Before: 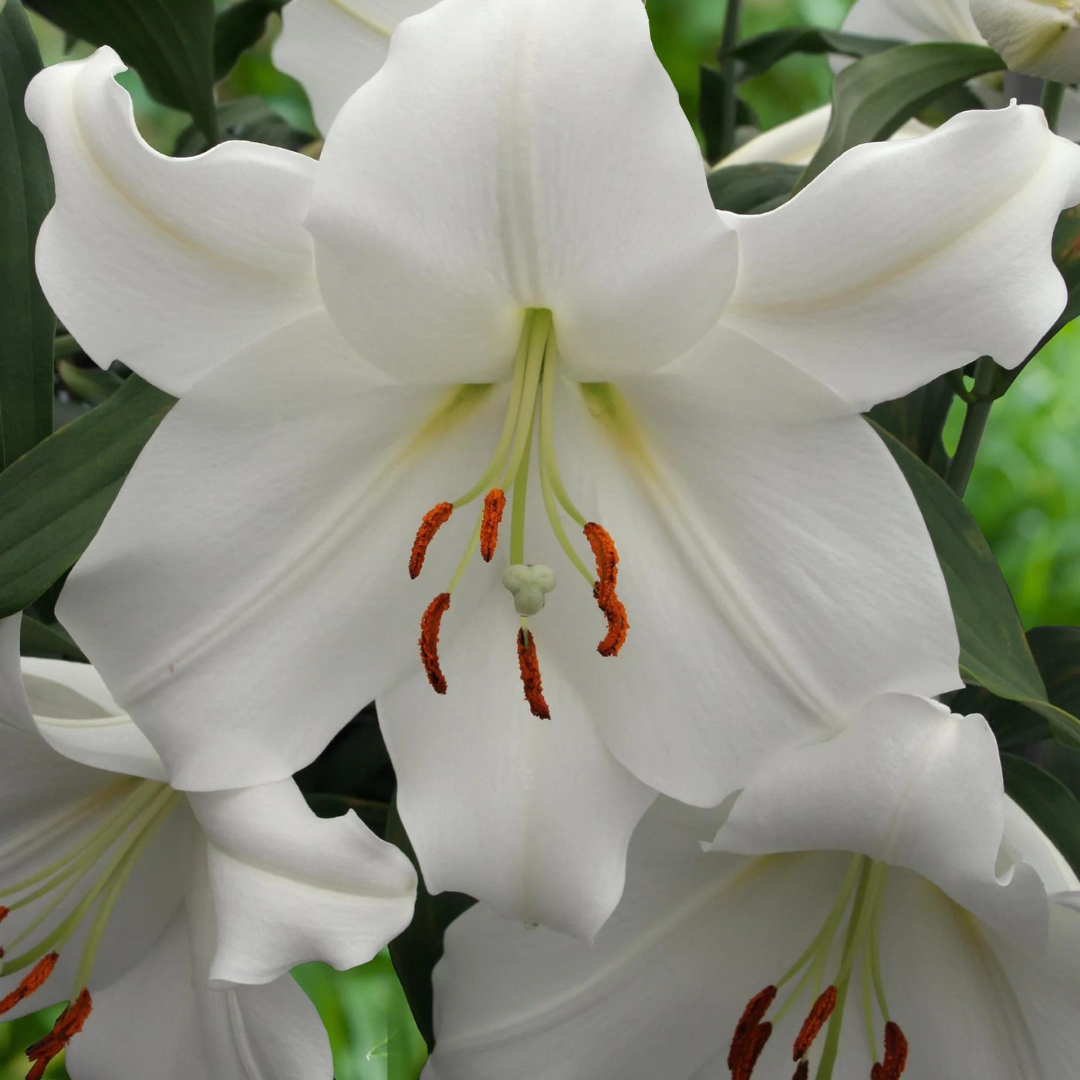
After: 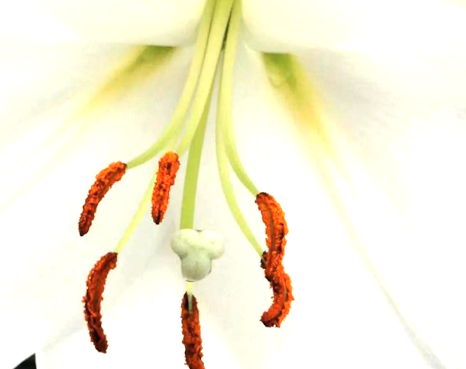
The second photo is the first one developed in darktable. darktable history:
crop: left 31.751%, top 32.172%, right 27.8%, bottom 35.83%
white balance: emerald 1
tone equalizer "contrast tone curve: medium": -8 EV -0.75 EV, -7 EV -0.7 EV, -6 EV -0.6 EV, -5 EV -0.4 EV, -3 EV 0.4 EV, -2 EV 0.6 EV, -1 EV 0.7 EV, +0 EV 0.75 EV, edges refinement/feathering 500, mask exposure compensation -1.57 EV, preserve details no
exposure: exposure 0.921 EV
rotate and perspective: rotation 4.1°, automatic cropping off
